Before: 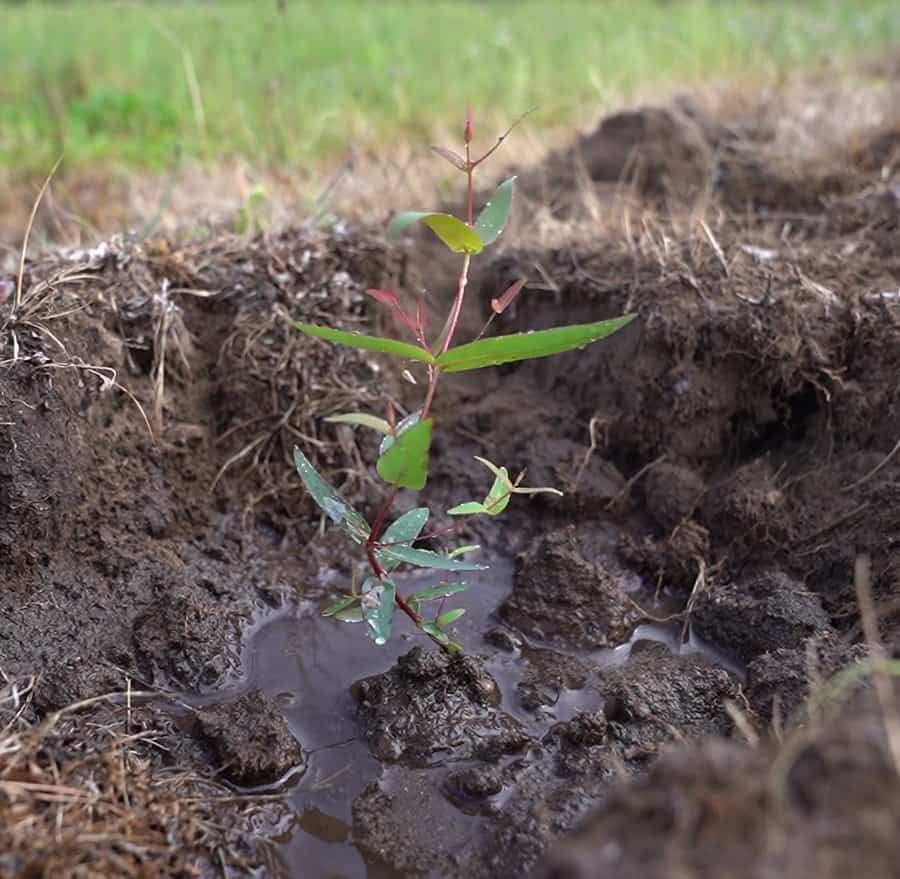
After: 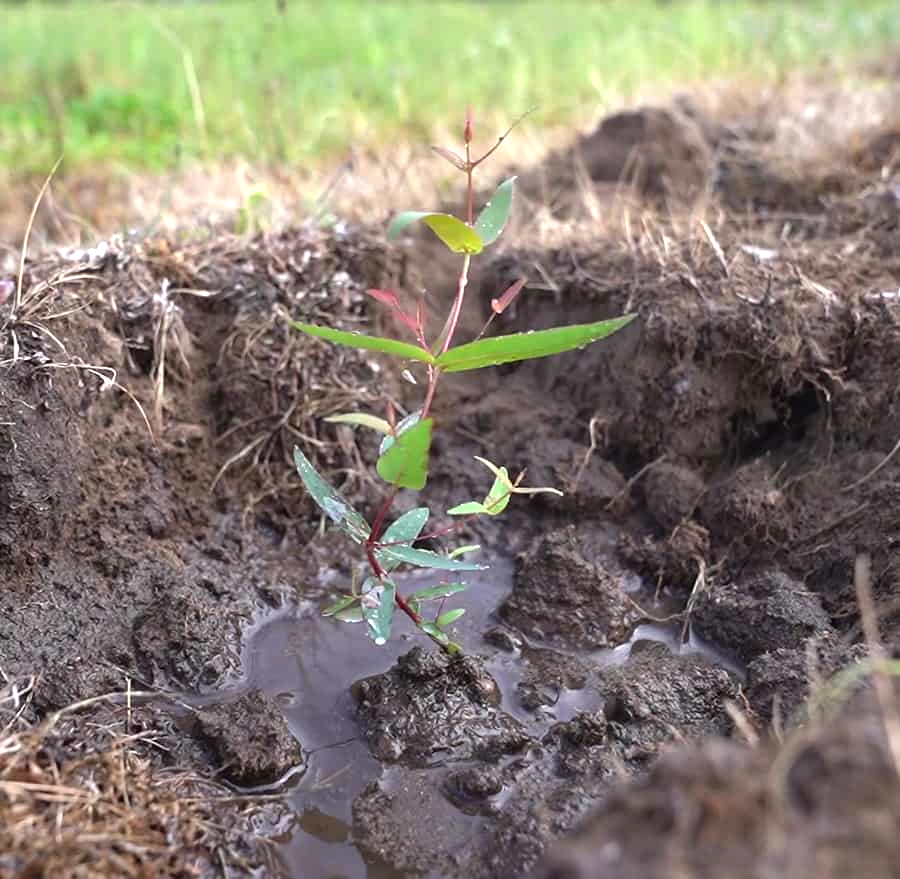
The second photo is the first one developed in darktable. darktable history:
shadows and highlights: radius 125.81, shadows 30.4, highlights -30.63, low approximation 0.01, soften with gaussian
exposure: black level correction 0, exposure 0.702 EV, compensate highlight preservation false
